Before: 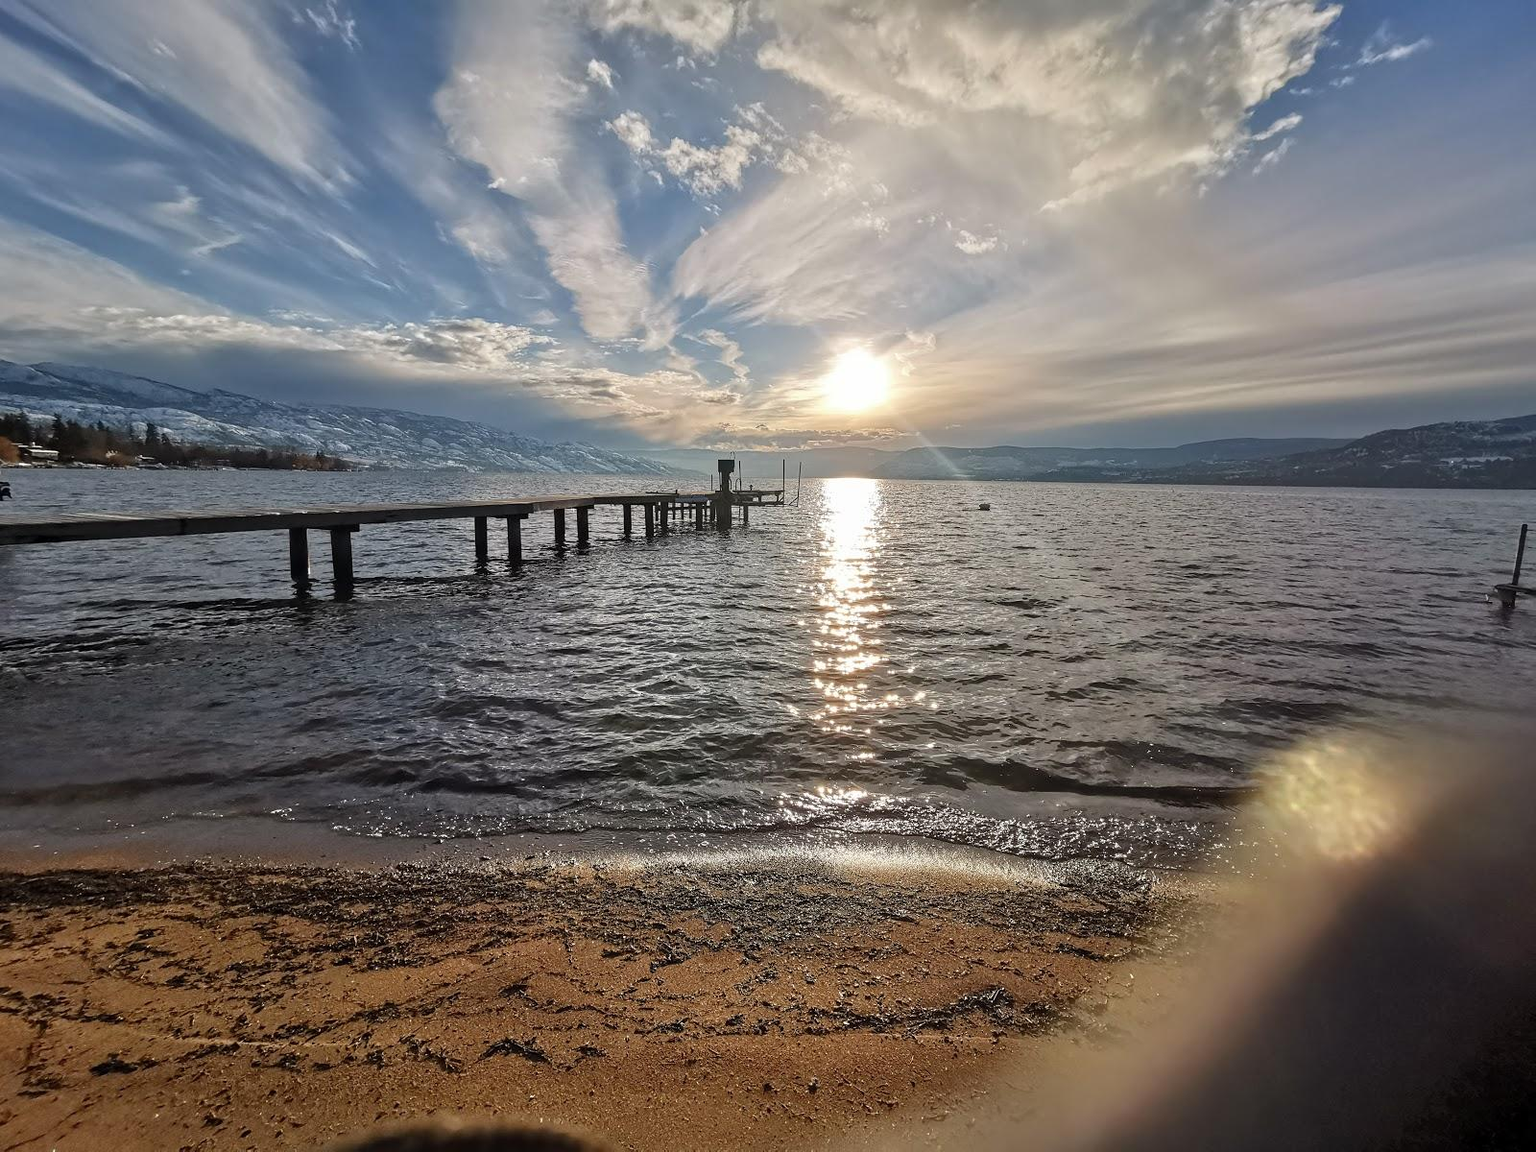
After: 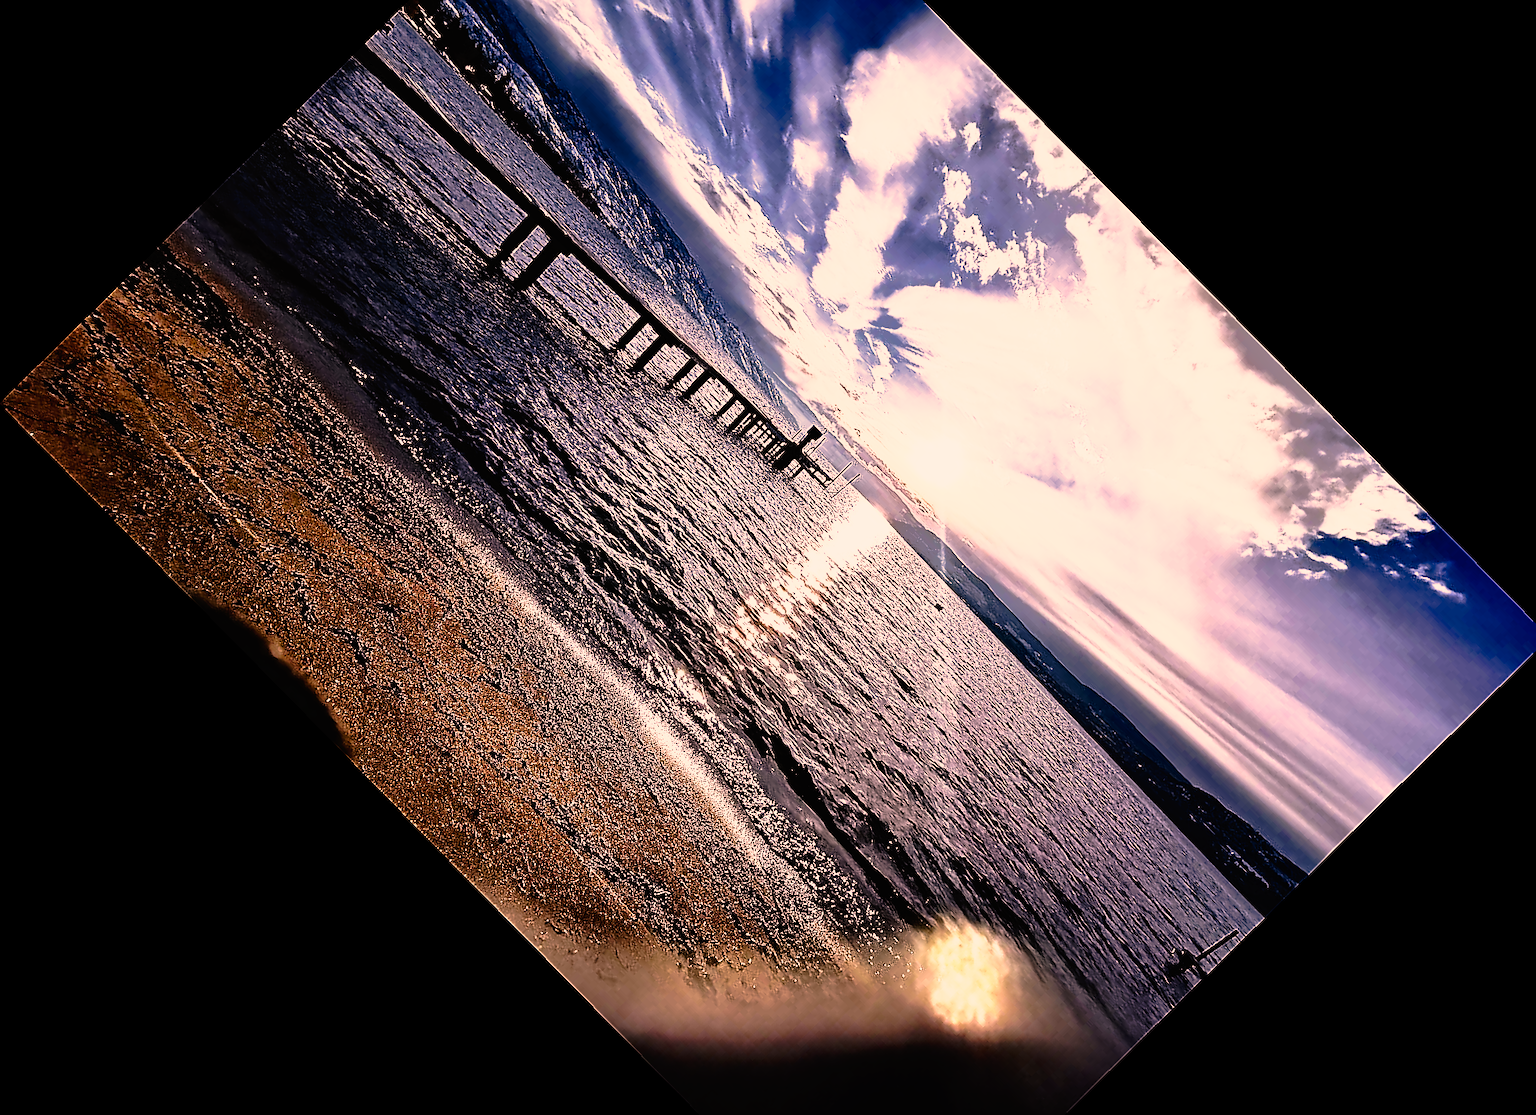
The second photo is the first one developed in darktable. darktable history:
sharpen: radius 1.403, amount 1.25, threshold 0.63
contrast brightness saturation: contrast 0.553, brightness 0.577, saturation -0.34
color balance rgb: shadows lift › chroma 0.679%, shadows lift › hue 112.53°, power › luminance -14.992%, perceptual saturation grading › global saturation 24.95%, saturation formula JzAzBz (2021)
color correction: highlights a* 20.44, highlights b* 19.91
crop and rotate: angle -45.46°, top 16.483%, right 0.796%, bottom 11.624%
color calibration: illuminant custom, x 0.373, y 0.388, temperature 4224.32 K
tone curve: curves: ch0 [(0, 0) (0.003, 0.008) (0.011, 0.008) (0.025, 0.008) (0.044, 0.008) (0.069, 0.006) (0.1, 0.006) (0.136, 0.006) (0.177, 0.008) (0.224, 0.012) (0.277, 0.026) (0.335, 0.083) (0.399, 0.165) (0.468, 0.292) (0.543, 0.416) (0.623, 0.535) (0.709, 0.692) (0.801, 0.853) (0.898, 0.981) (1, 1)], preserve colors none
shadows and highlights: shadows 39.81, highlights -59.89
